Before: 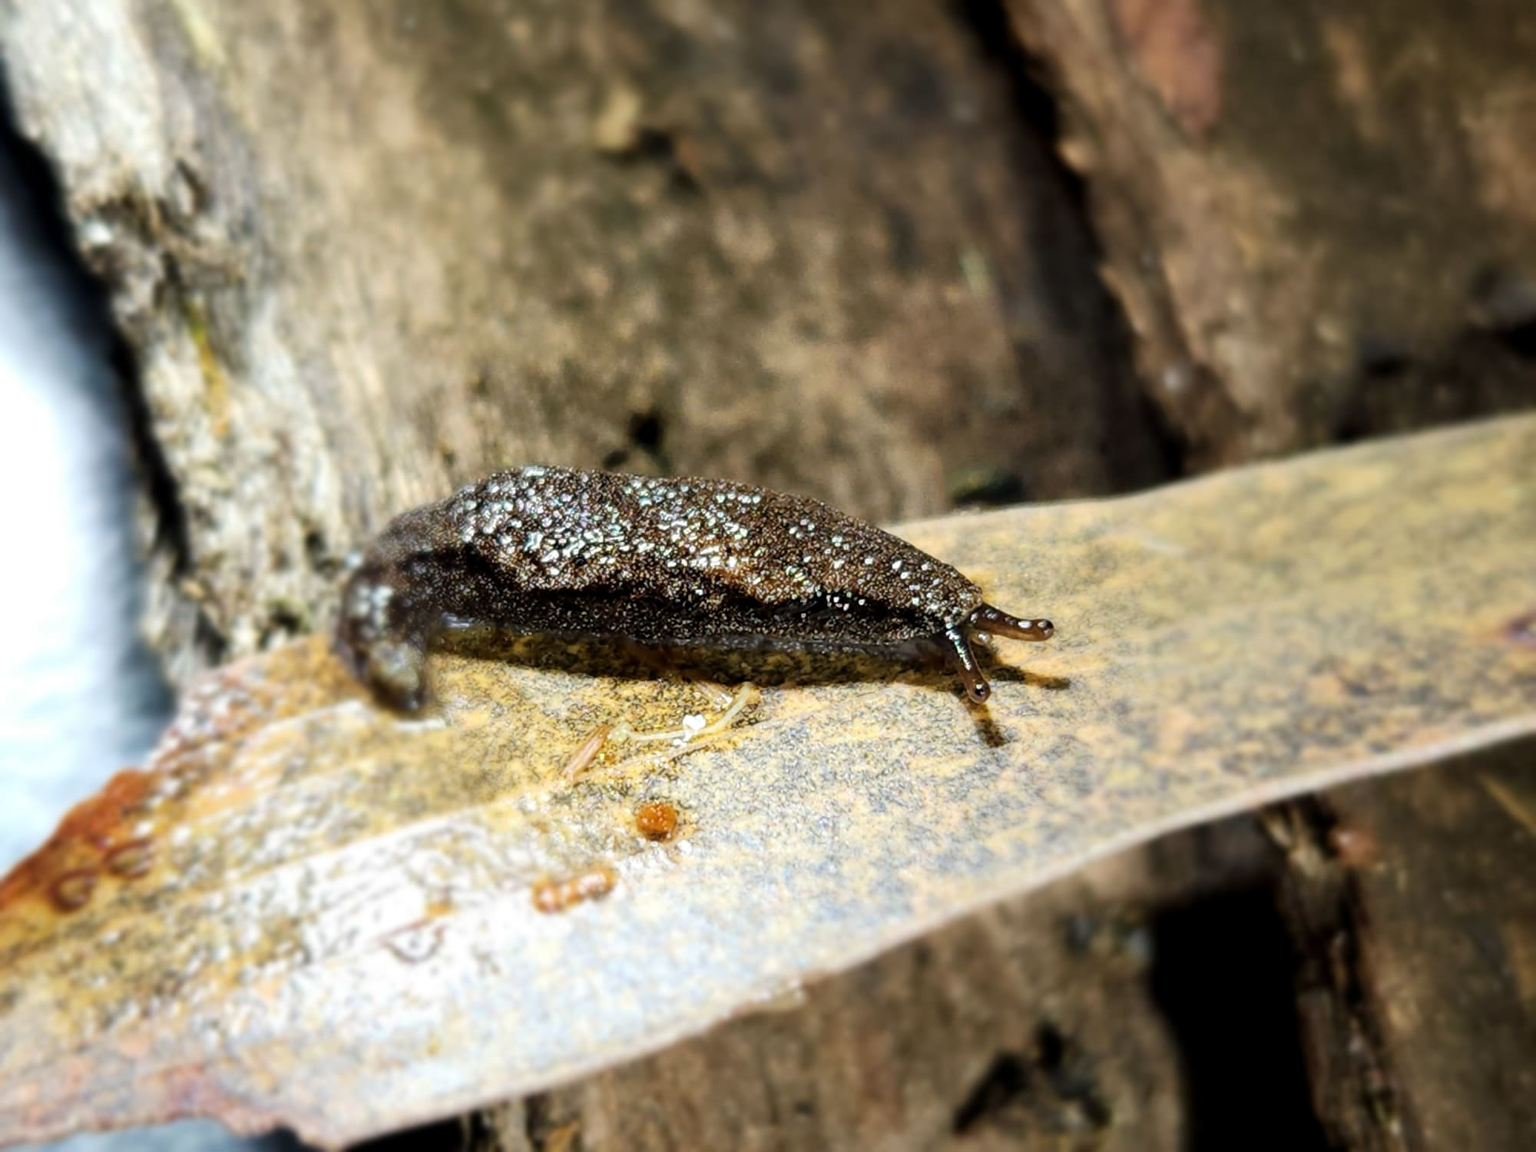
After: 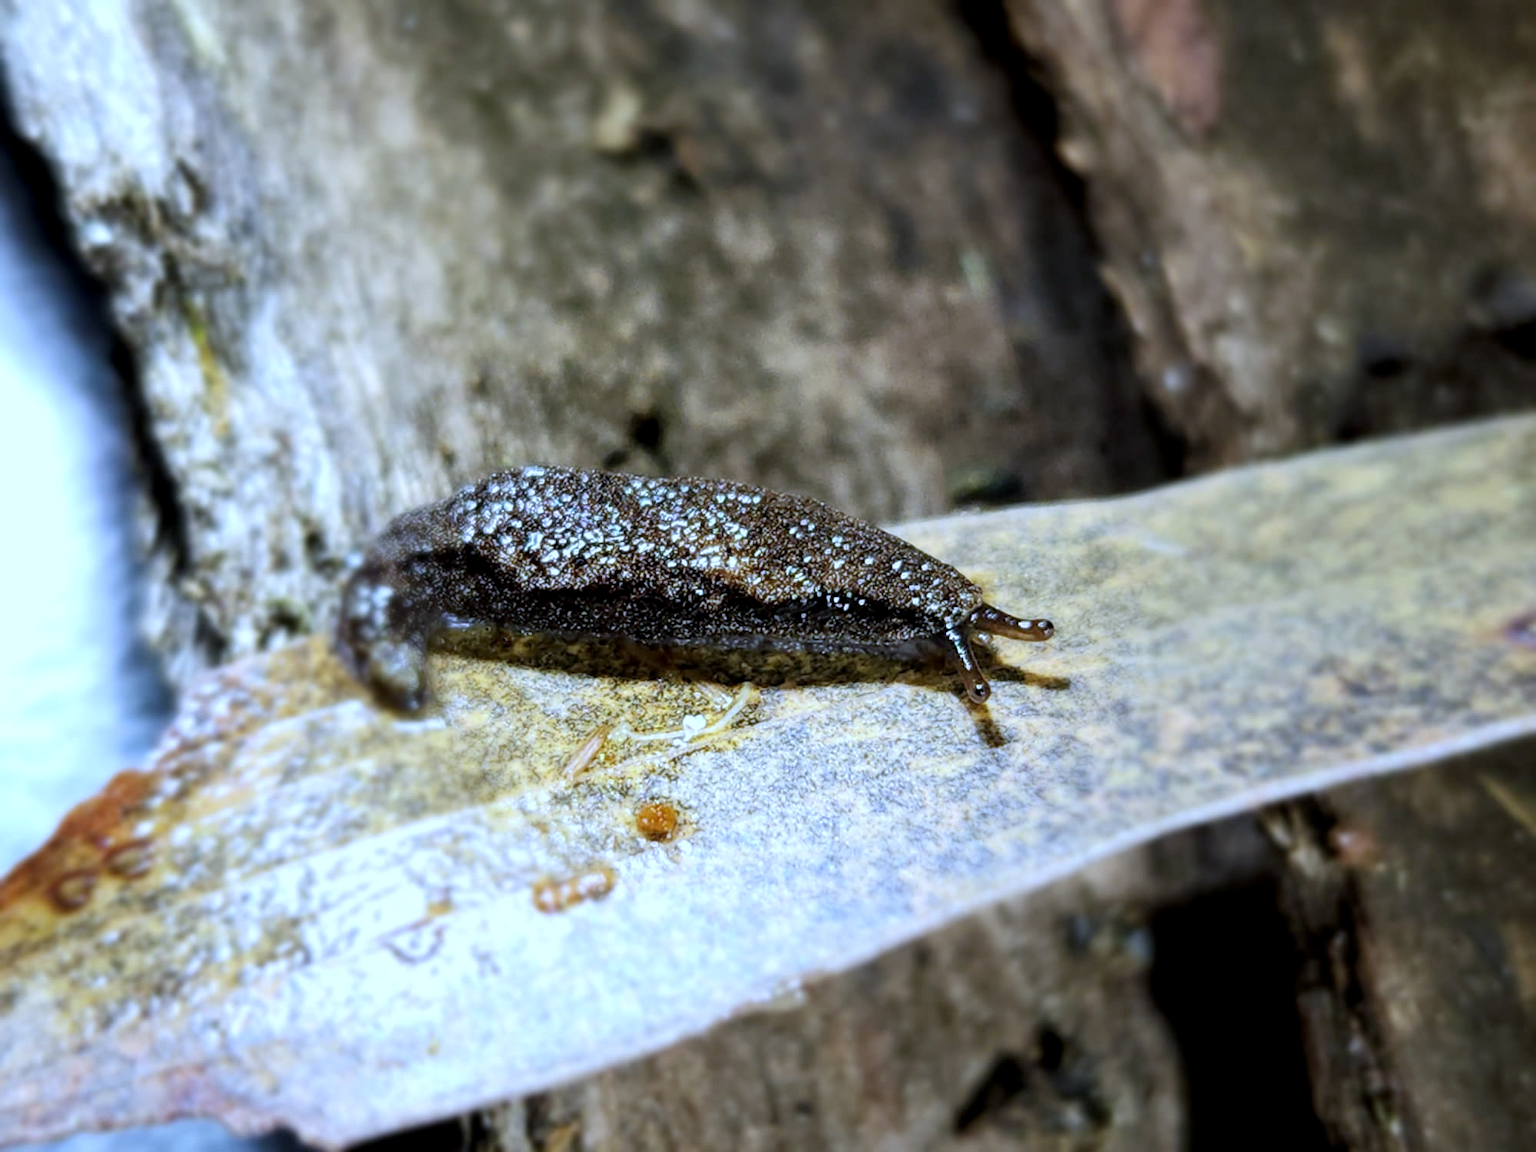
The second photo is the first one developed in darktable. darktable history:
local contrast: highlights 100%, shadows 100%, detail 120%, midtone range 0.2
white balance: red 0.871, blue 1.249
